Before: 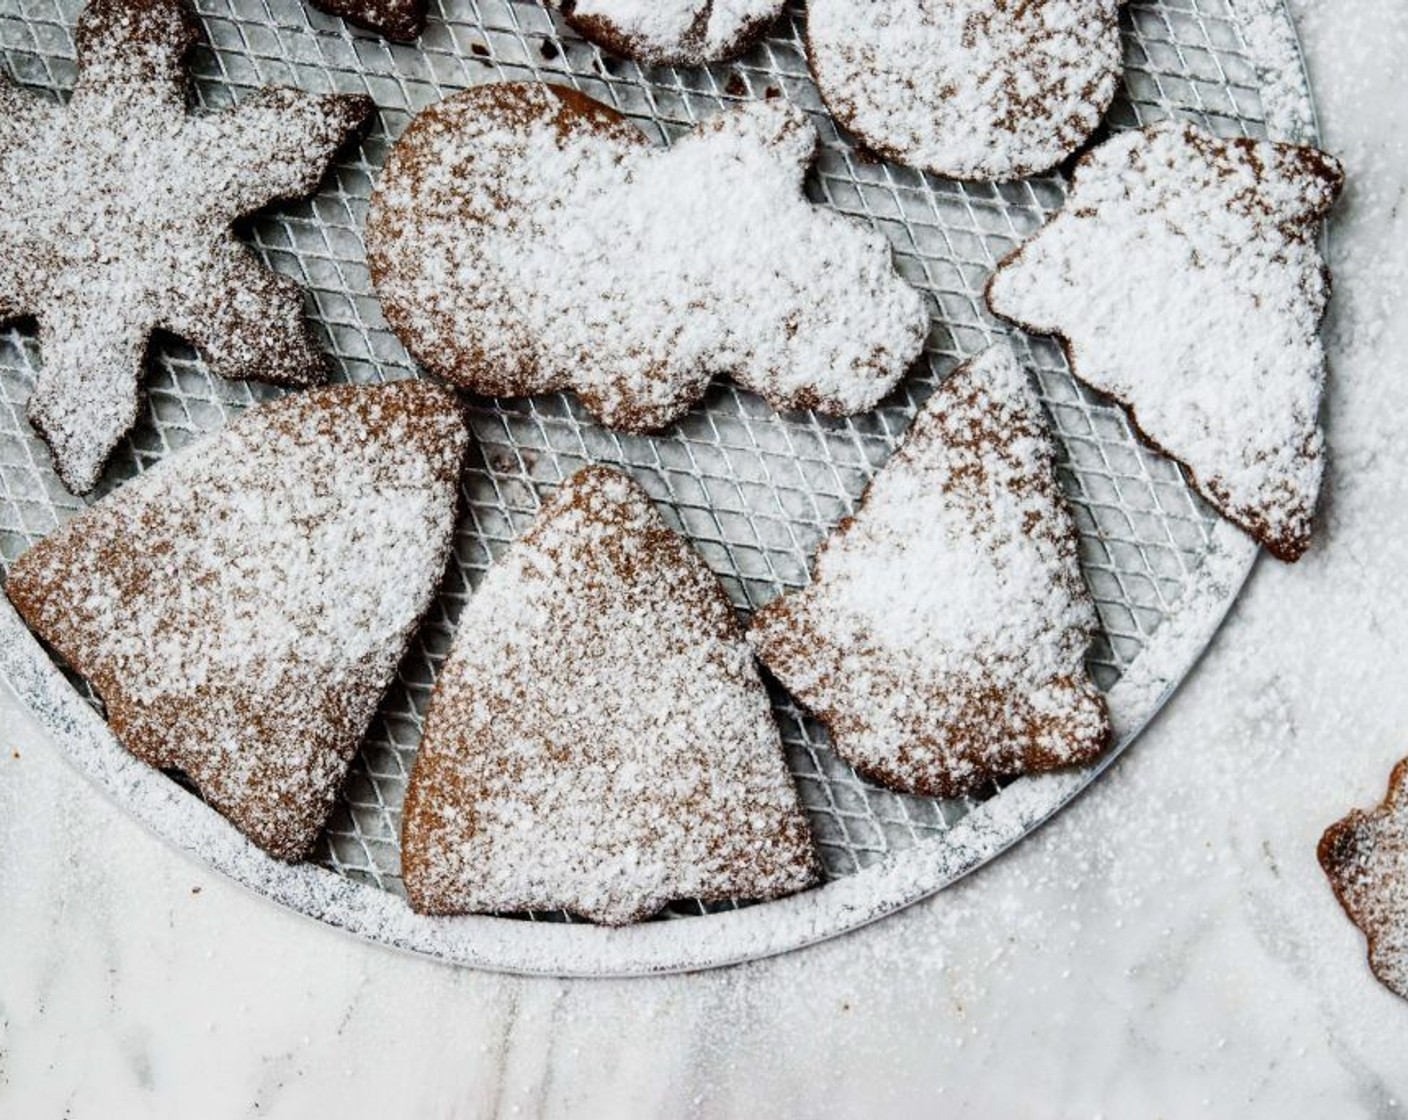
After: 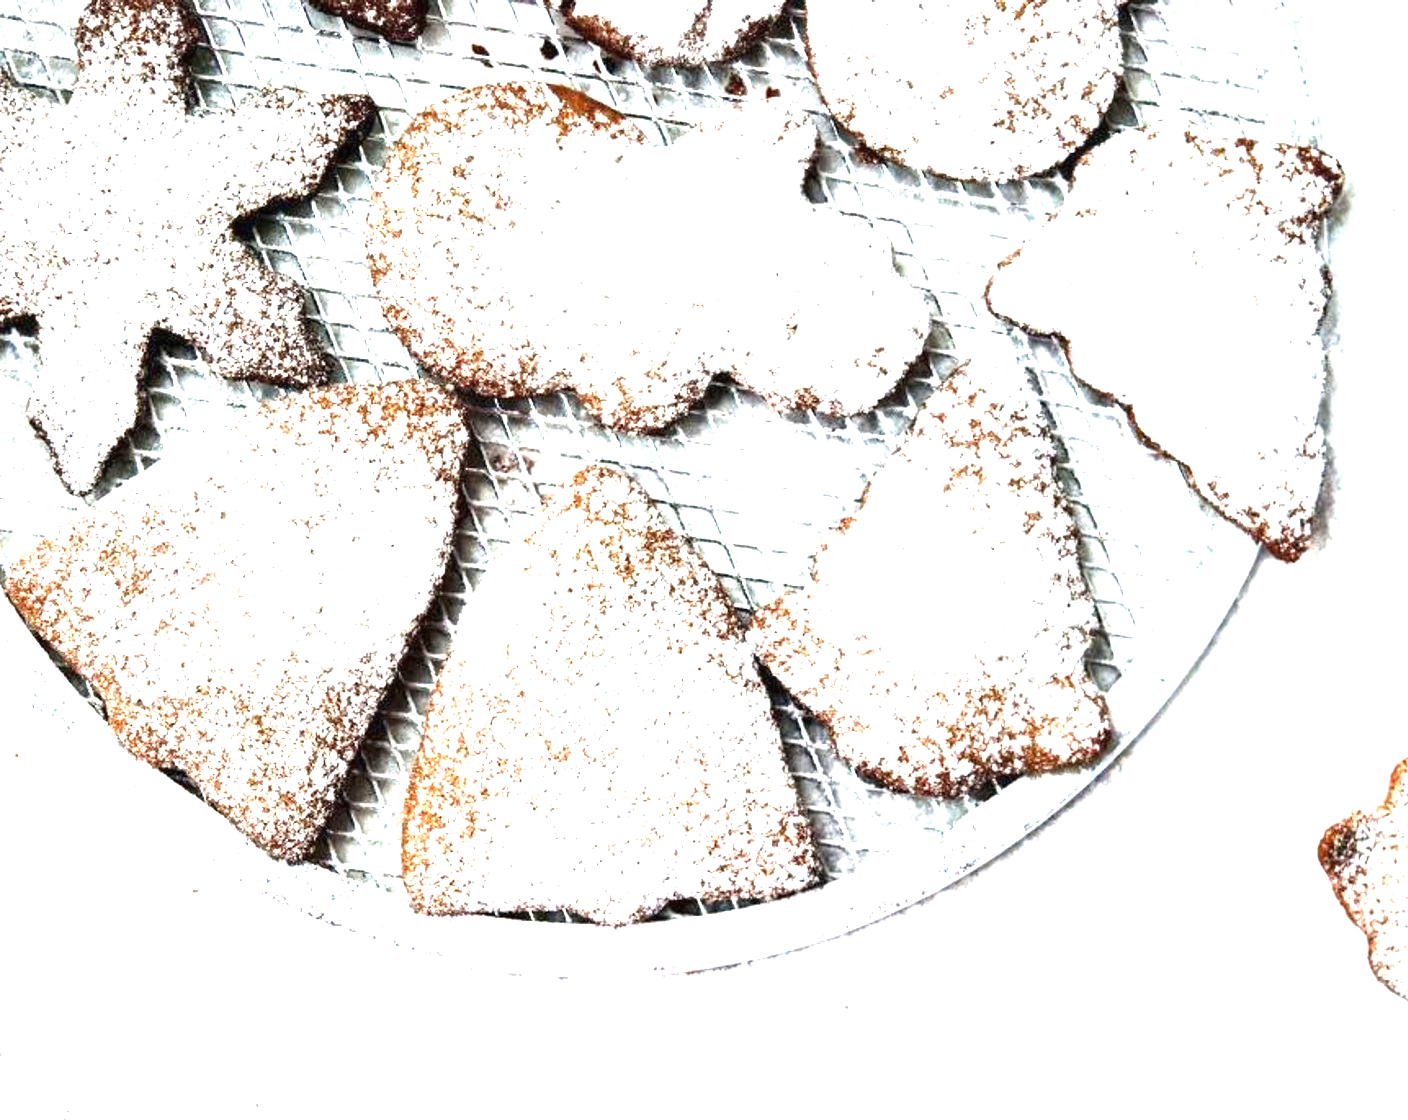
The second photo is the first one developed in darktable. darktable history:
exposure: black level correction 0, exposure 2.144 EV, compensate highlight preservation false
